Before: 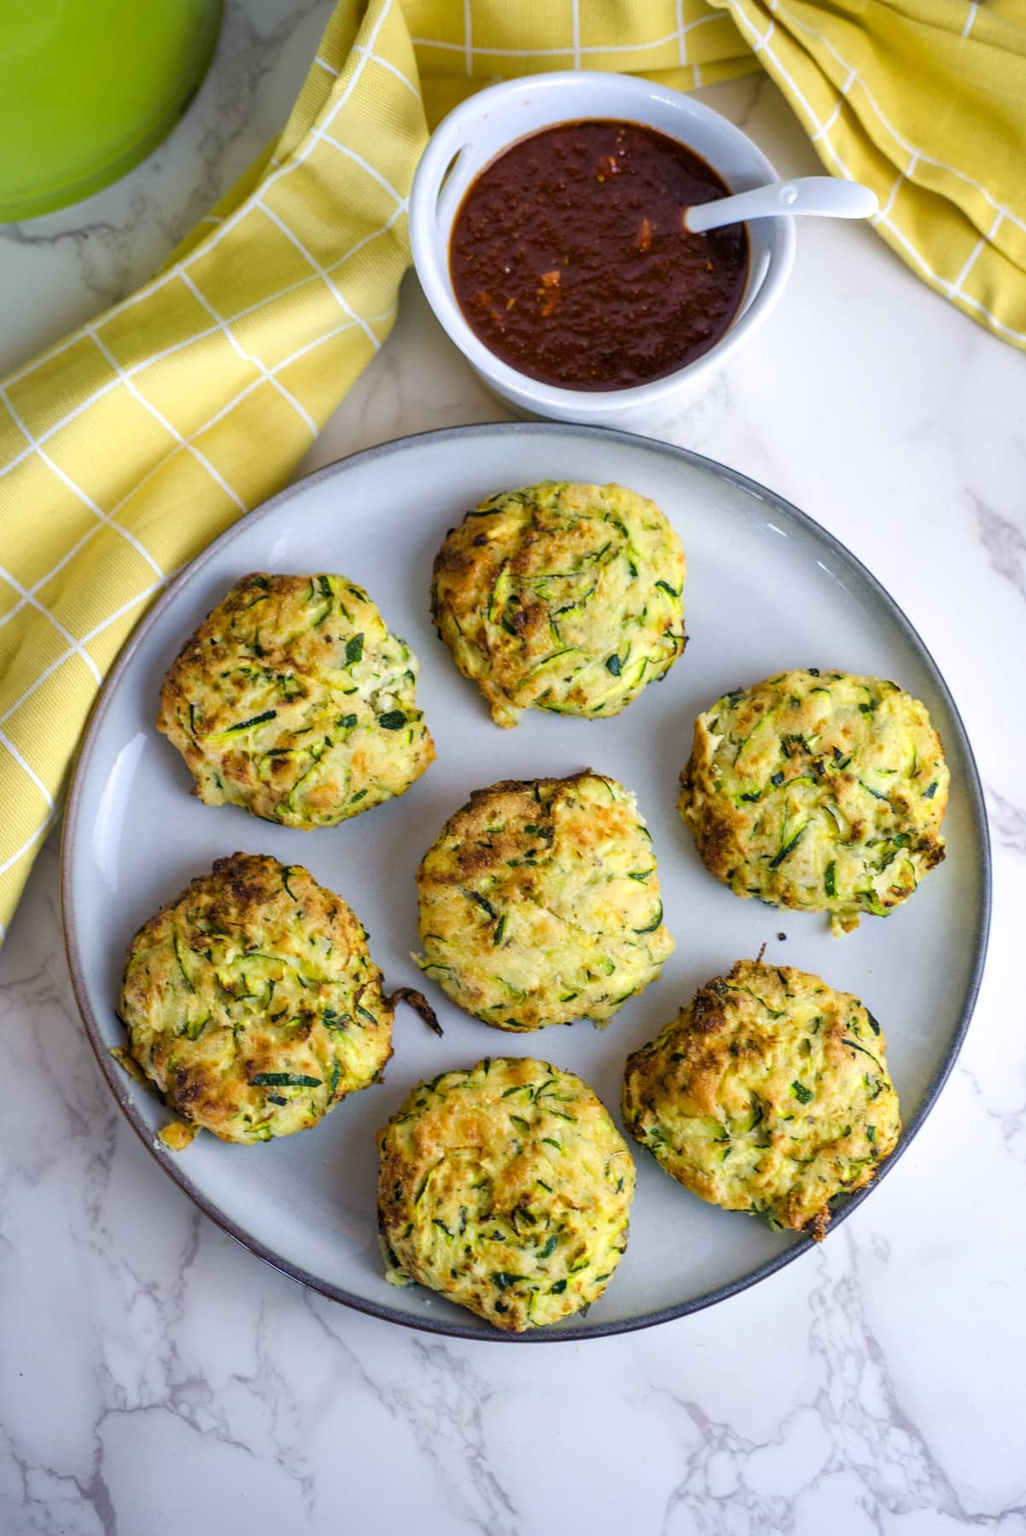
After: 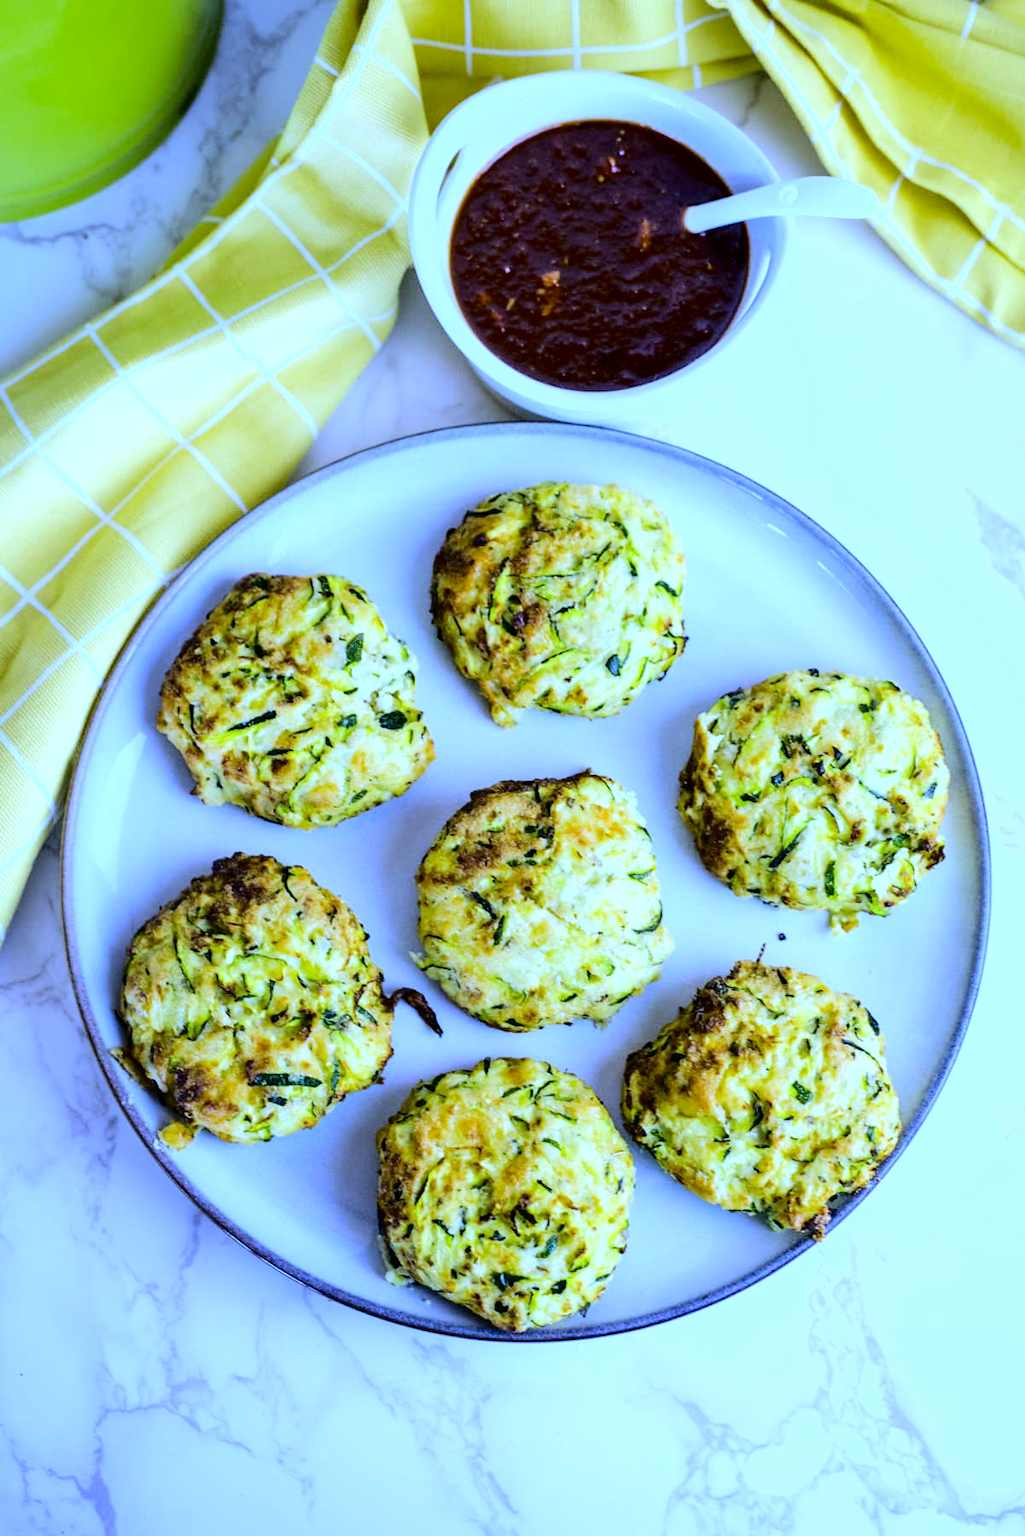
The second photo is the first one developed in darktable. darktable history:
tone equalizer: -8 EV -0.417 EV, -7 EV -0.389 EV, -6 EV -0.333 EV, -5 EV -0.222 EV, -3 EV 0.222 EV, -2 EV 0.333 EV, -1 EV 0.389 EV, +0 EV 0.417 EV, edges refinement/feathering 500, mask exposure compensation -1.57 EV, preserve details no
fill light: exposure -2 EV, width 8.6
tone curve: curves: ch0 [(0, 0) (0.526, 0.642) (1, 1)], color space Lab, linked channels, preserve colors none
white balance: red 0.766, blue 1.537
